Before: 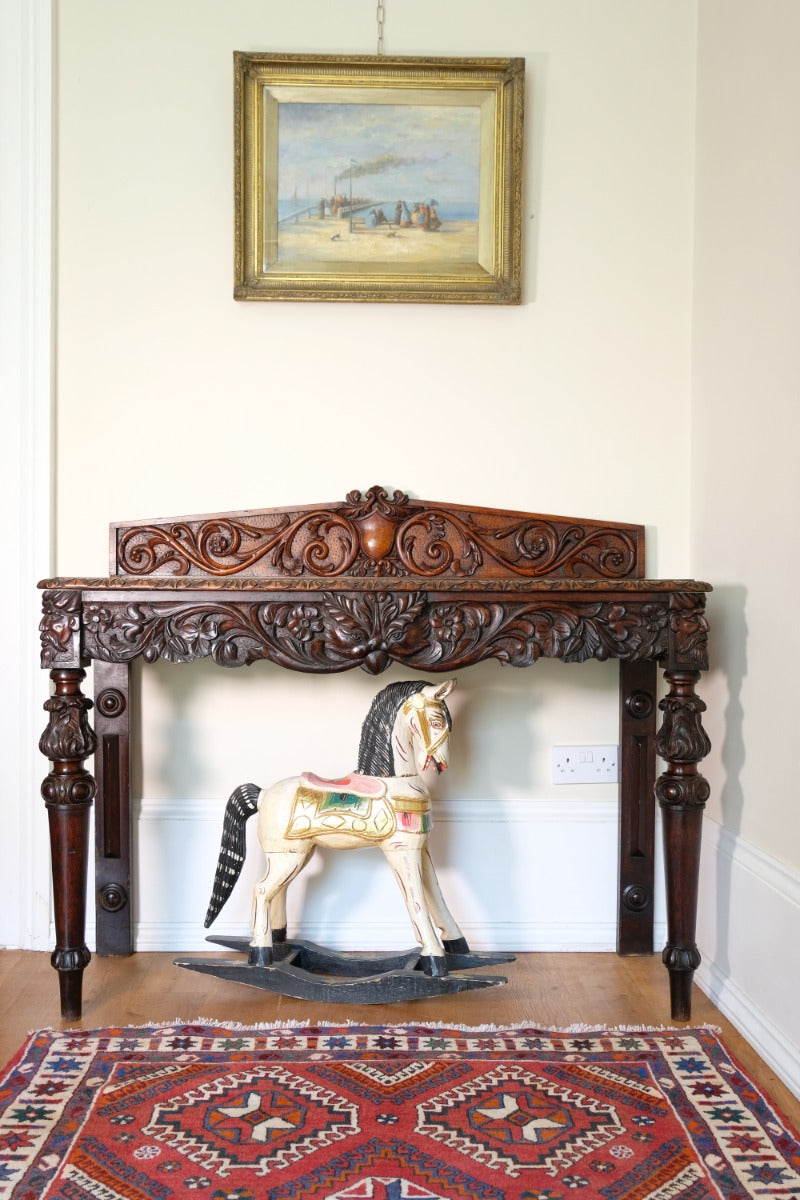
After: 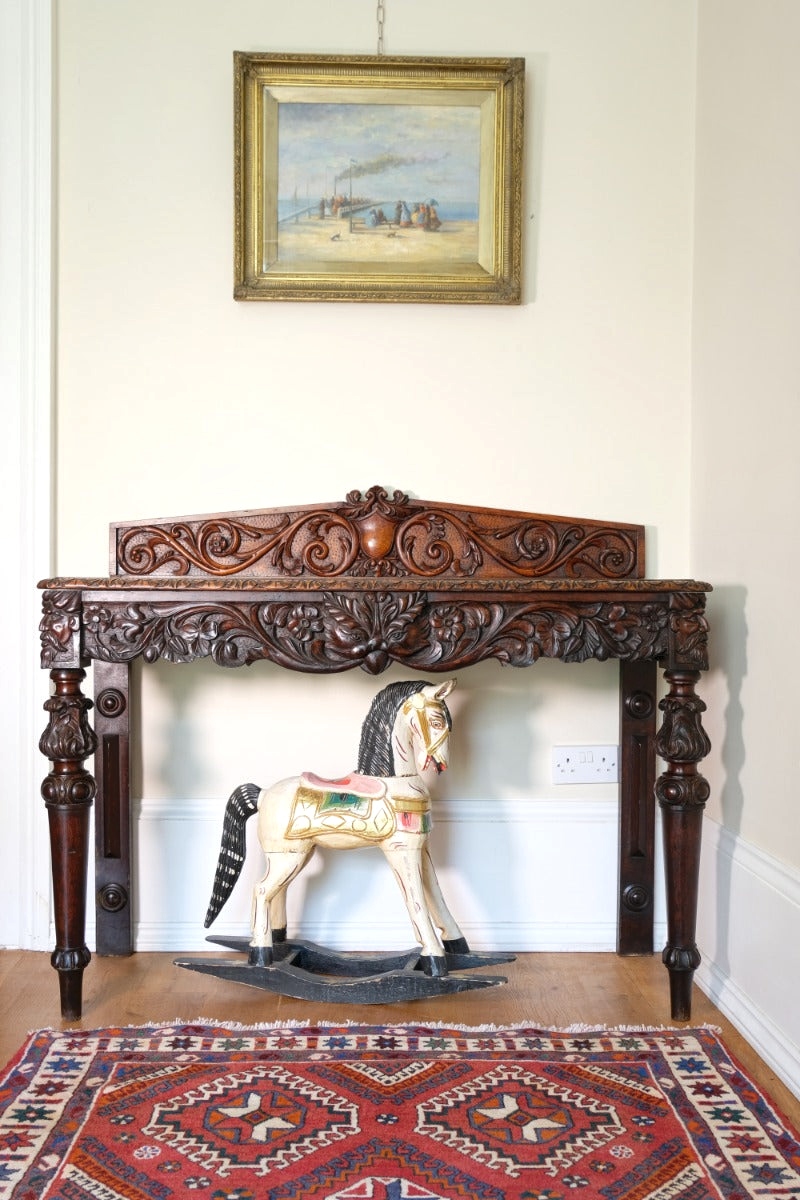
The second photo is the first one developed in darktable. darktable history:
shadows and highlights: shadows 61.93, white point adjustment 0.345, highlights -33.3, compress 83.67%
local contrast: highlights 104%, shadows 97%, detail 119%, midtone range 0.2
